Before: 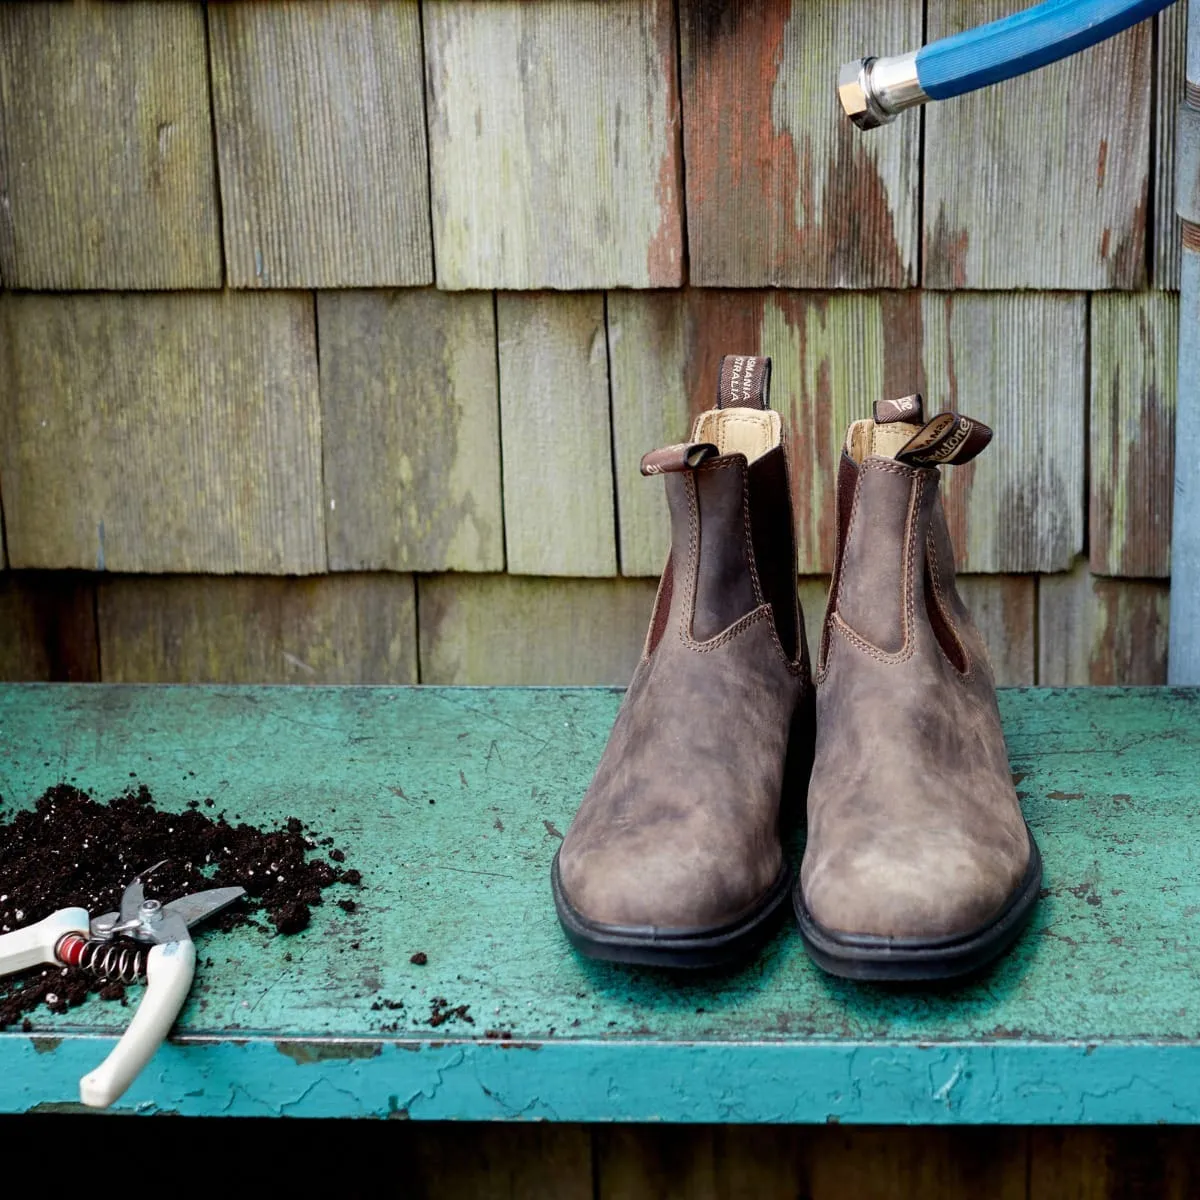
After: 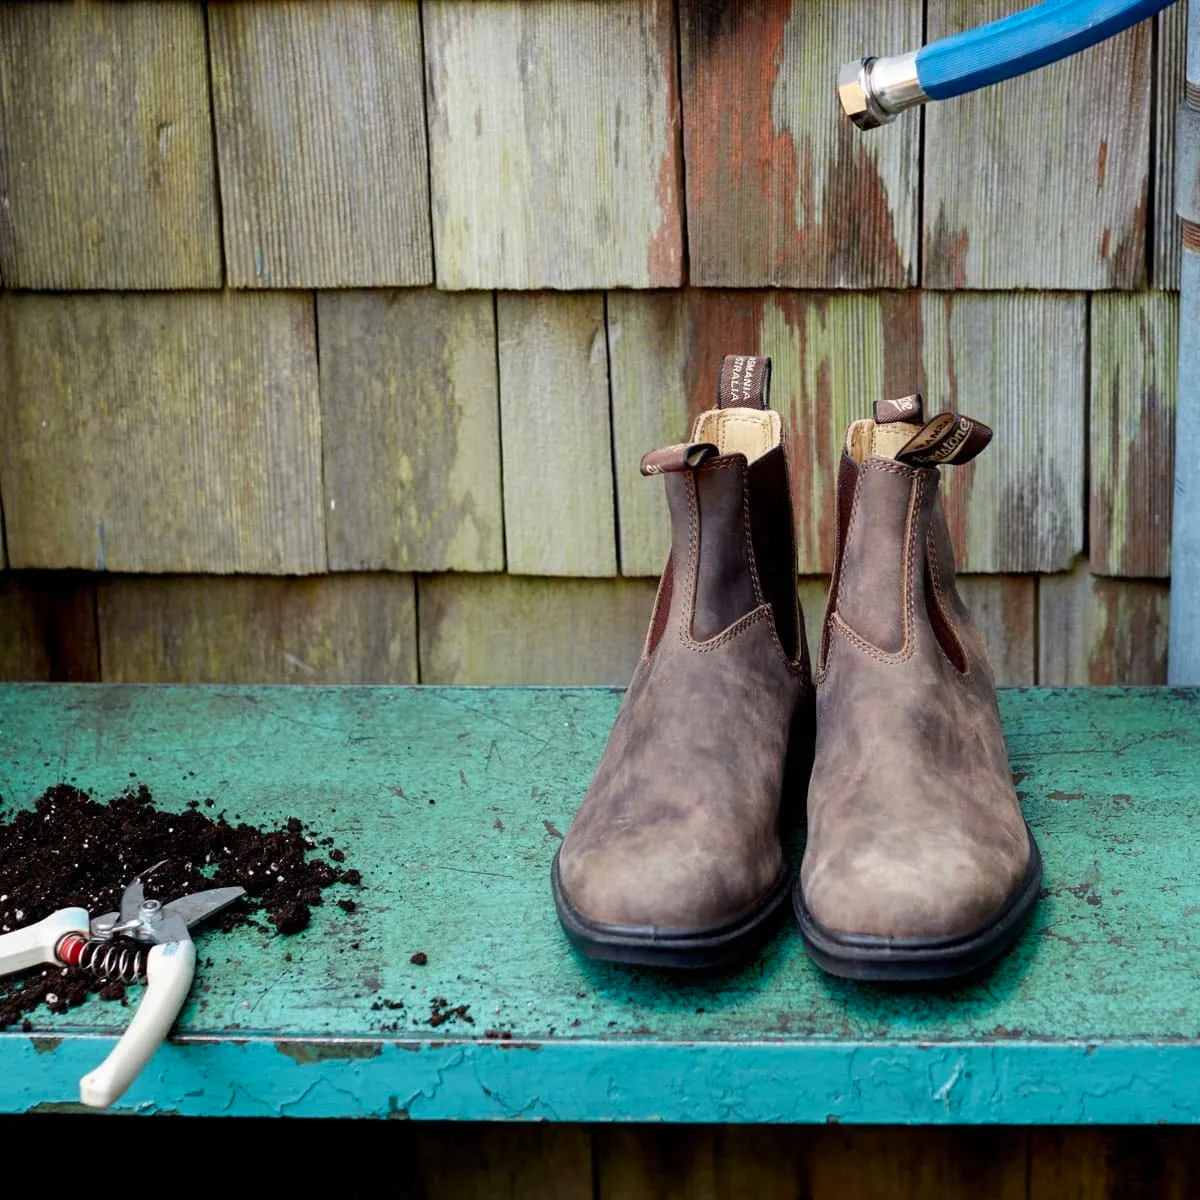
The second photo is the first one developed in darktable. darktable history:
color correction: highlights b* -0.007, saturation 1.11
